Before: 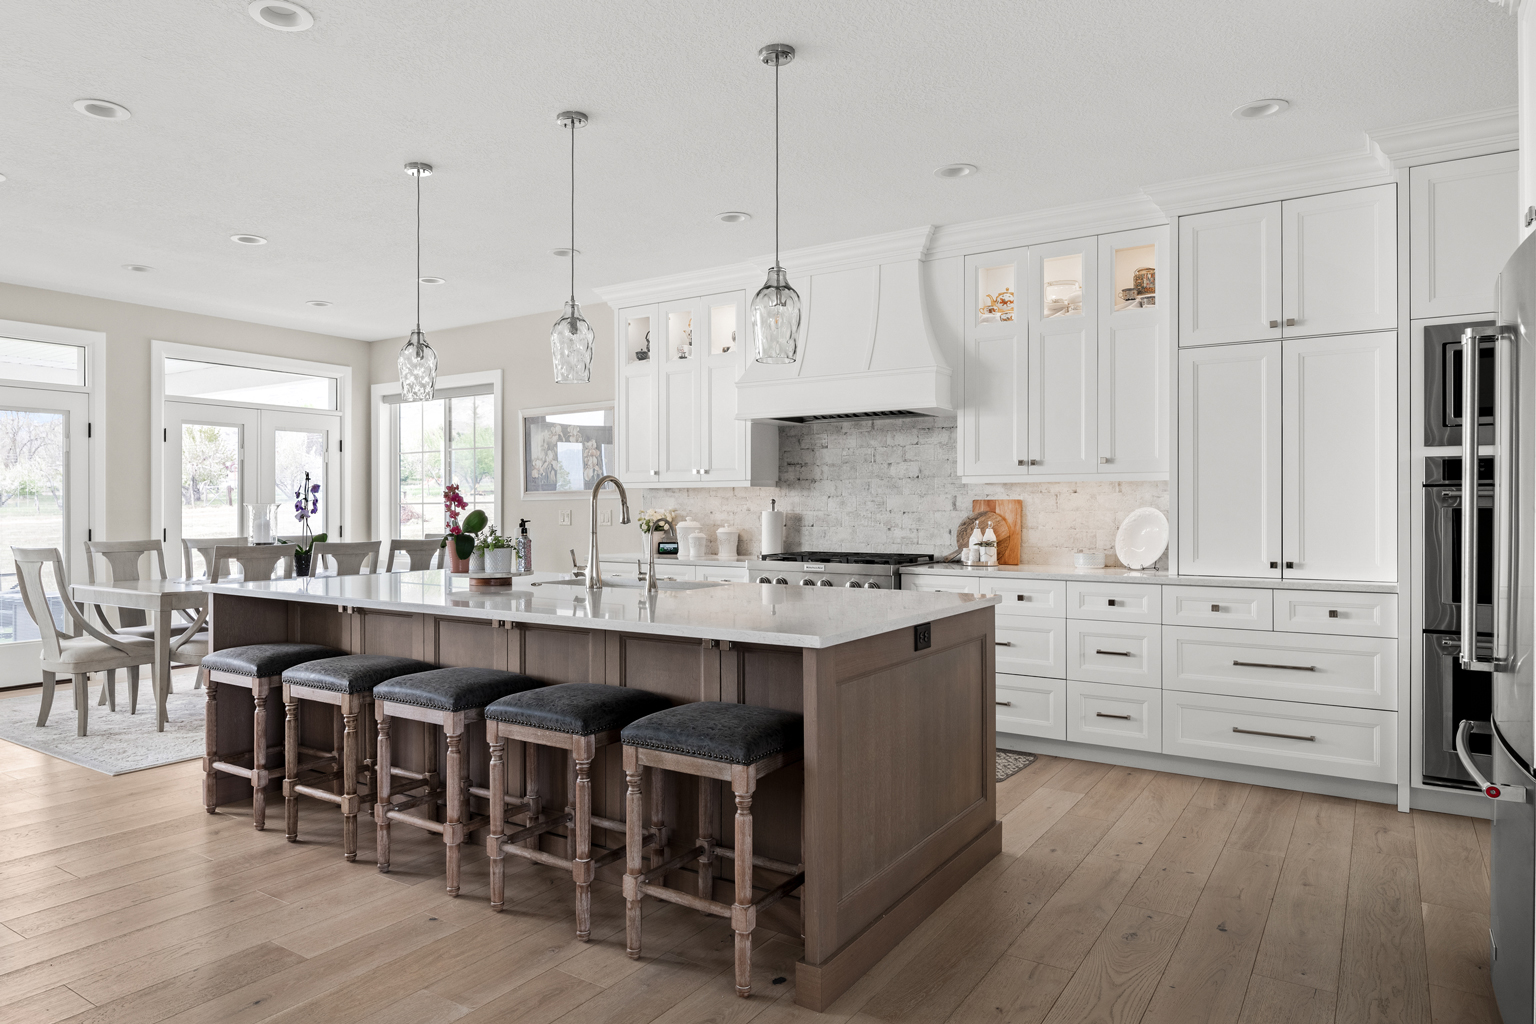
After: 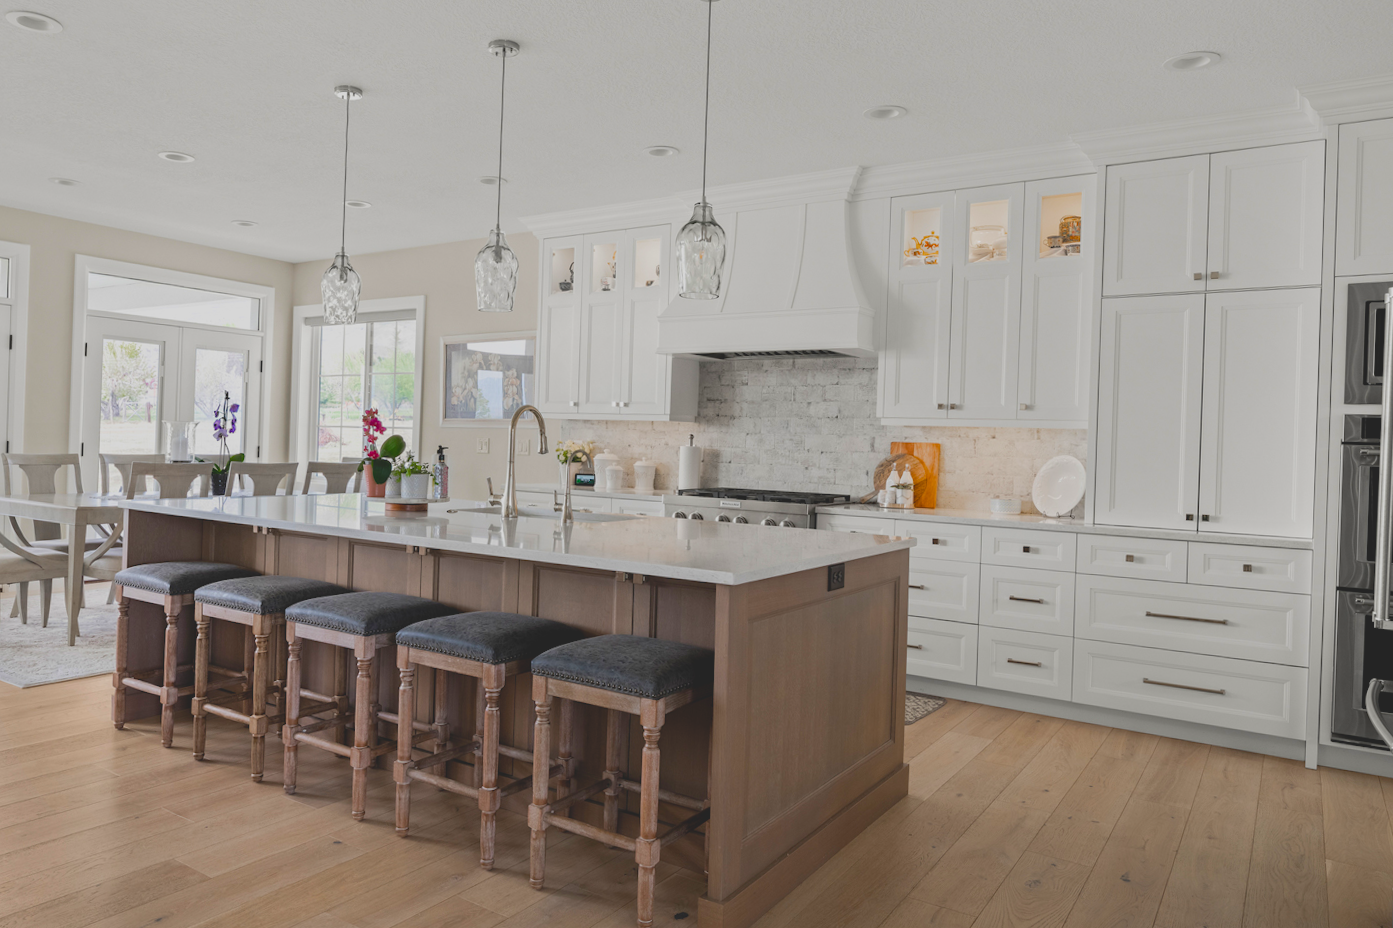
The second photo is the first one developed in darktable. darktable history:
crop and rotate: angle -1.96°, left 3.097%, top 4.154%, right 1.586%, bottom 0.529%
contrast brightness saturation: contrast -0.28
color balance rgb: linear chroma grading › global chroma 15%, perceptual saturation grading › global saturation 30%
